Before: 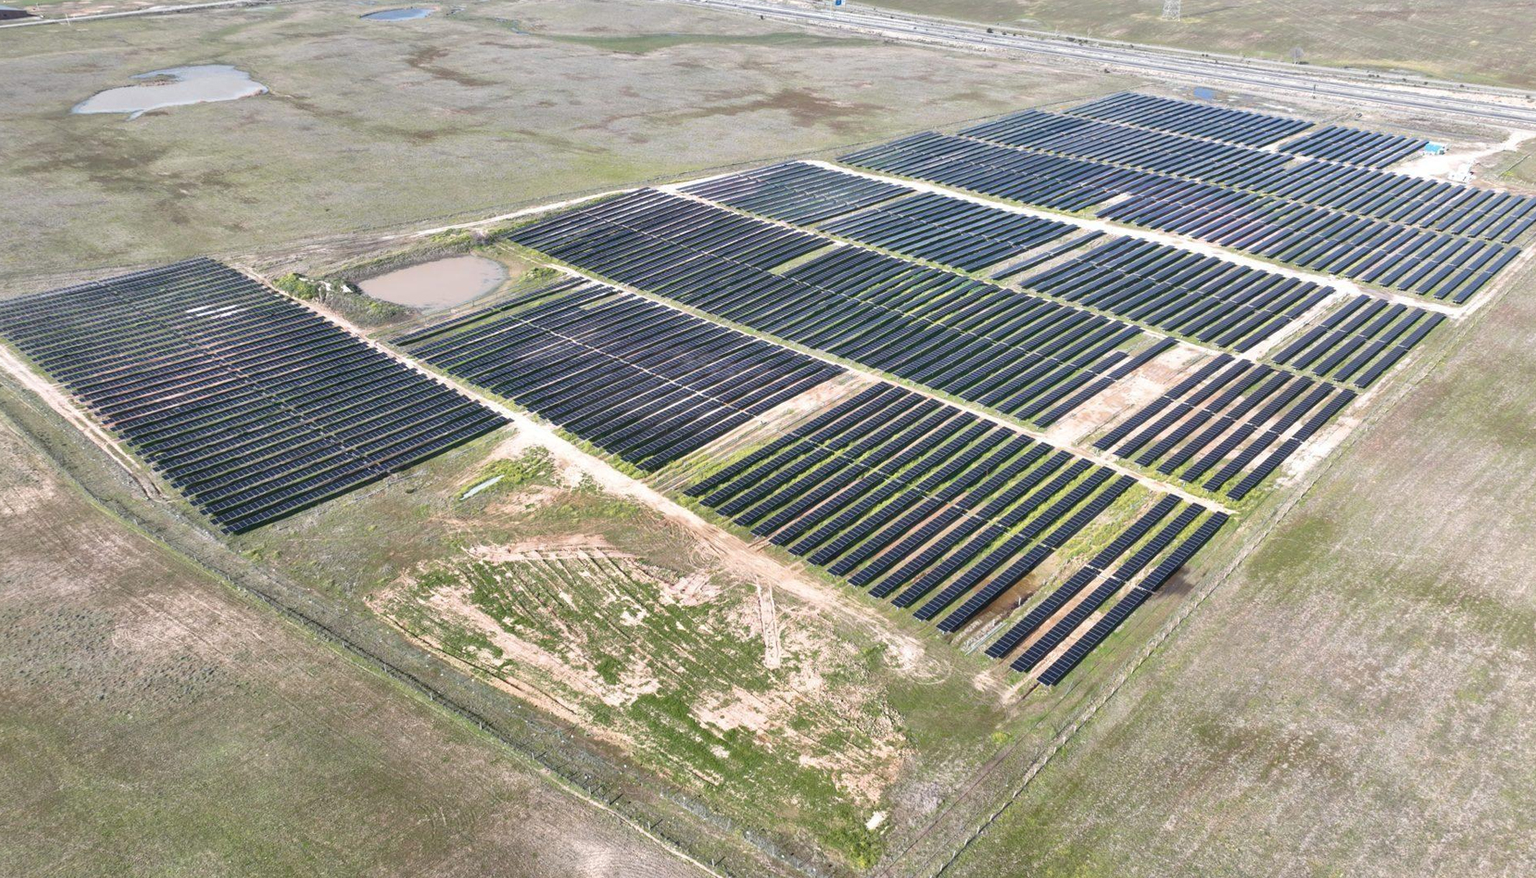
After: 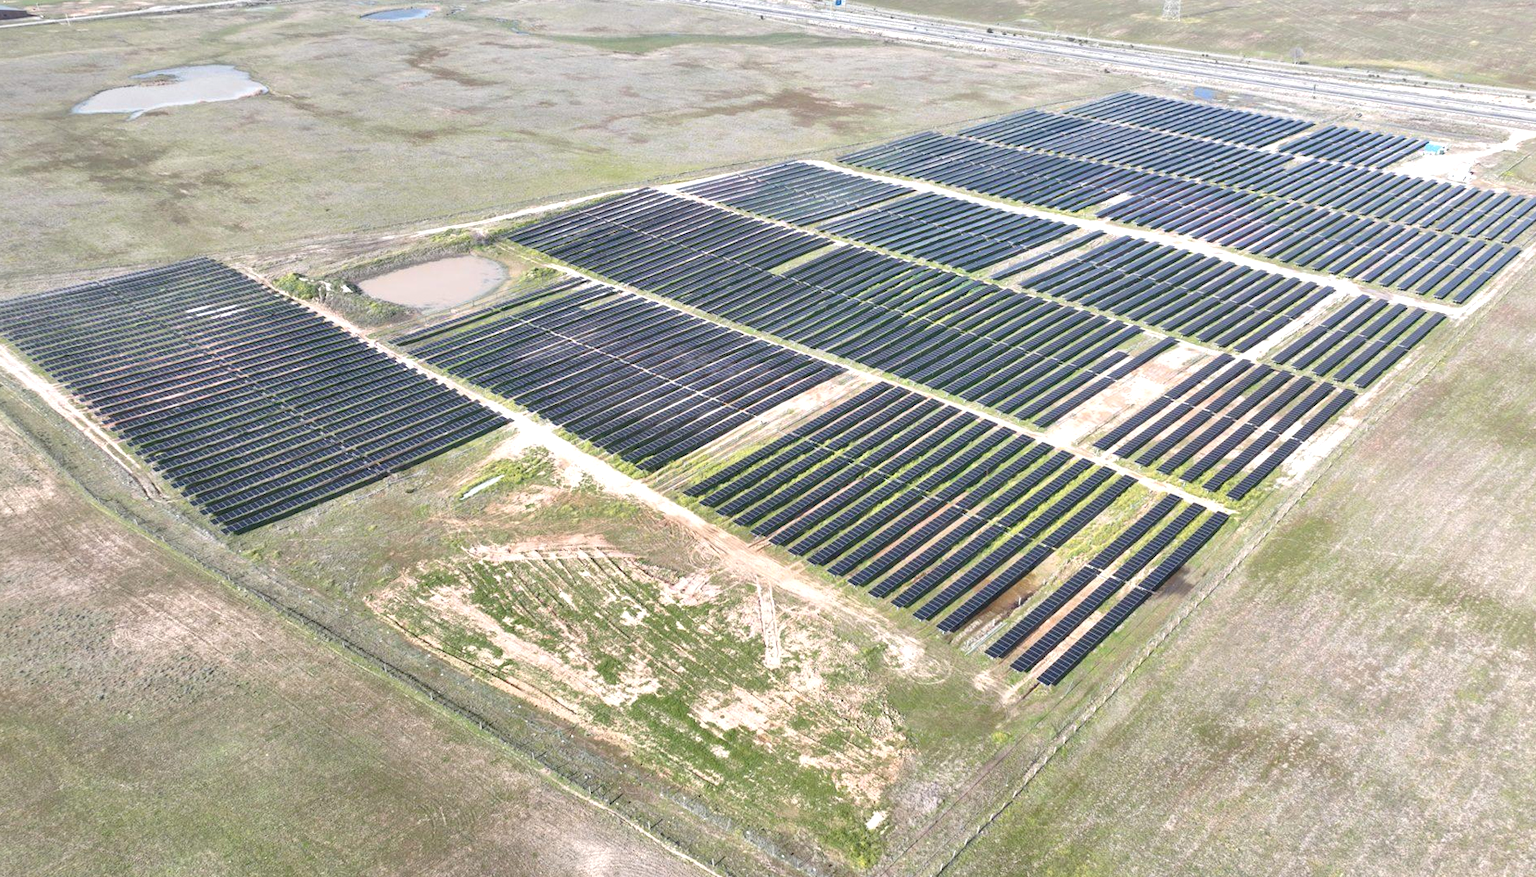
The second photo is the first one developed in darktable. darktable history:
contrast brightness saturation: contrast -0.102, saturation -0.099
exposure: black level correction 0, exposure 0.499 EV, compensate exposure bias true, compensate highlight preservation false
